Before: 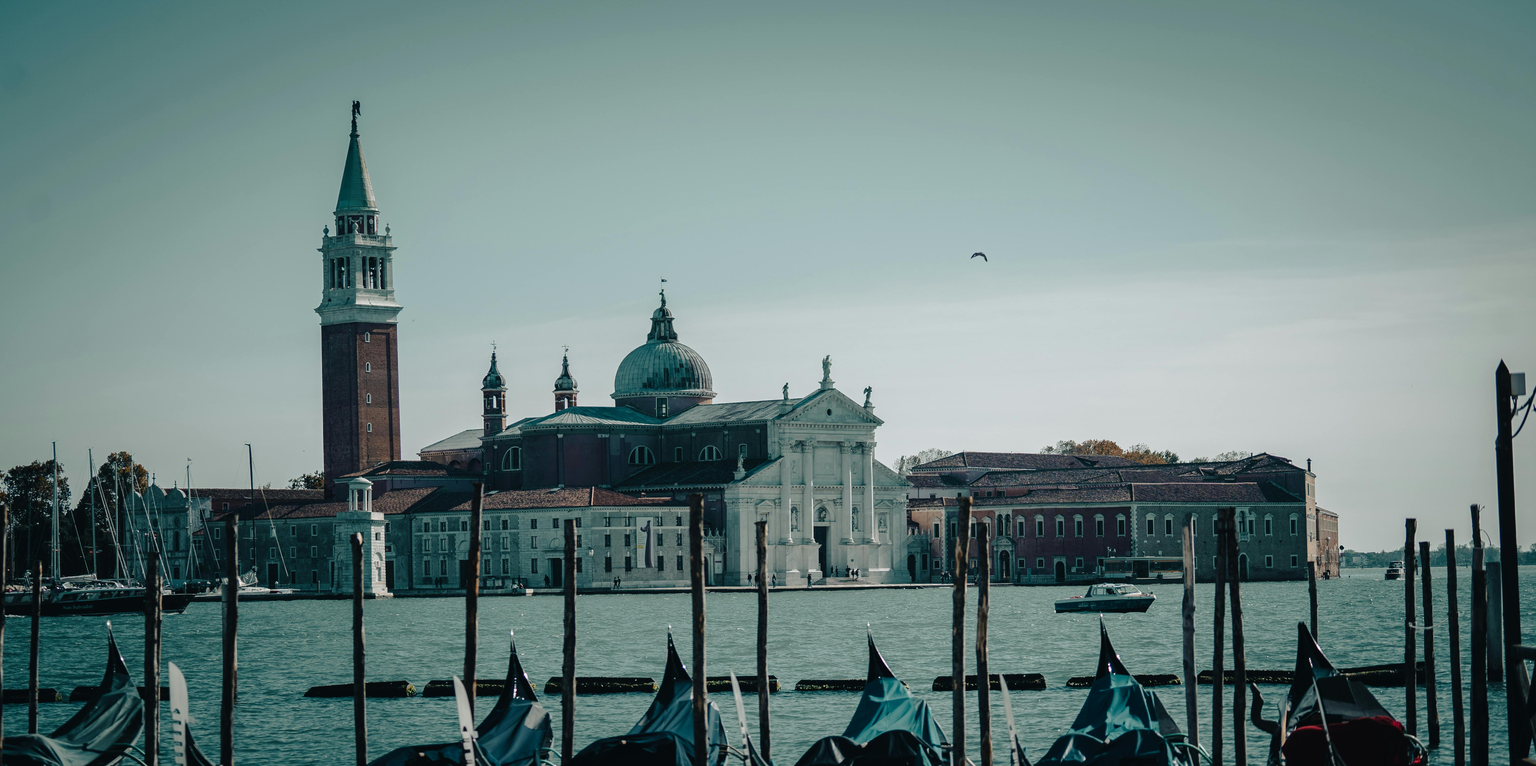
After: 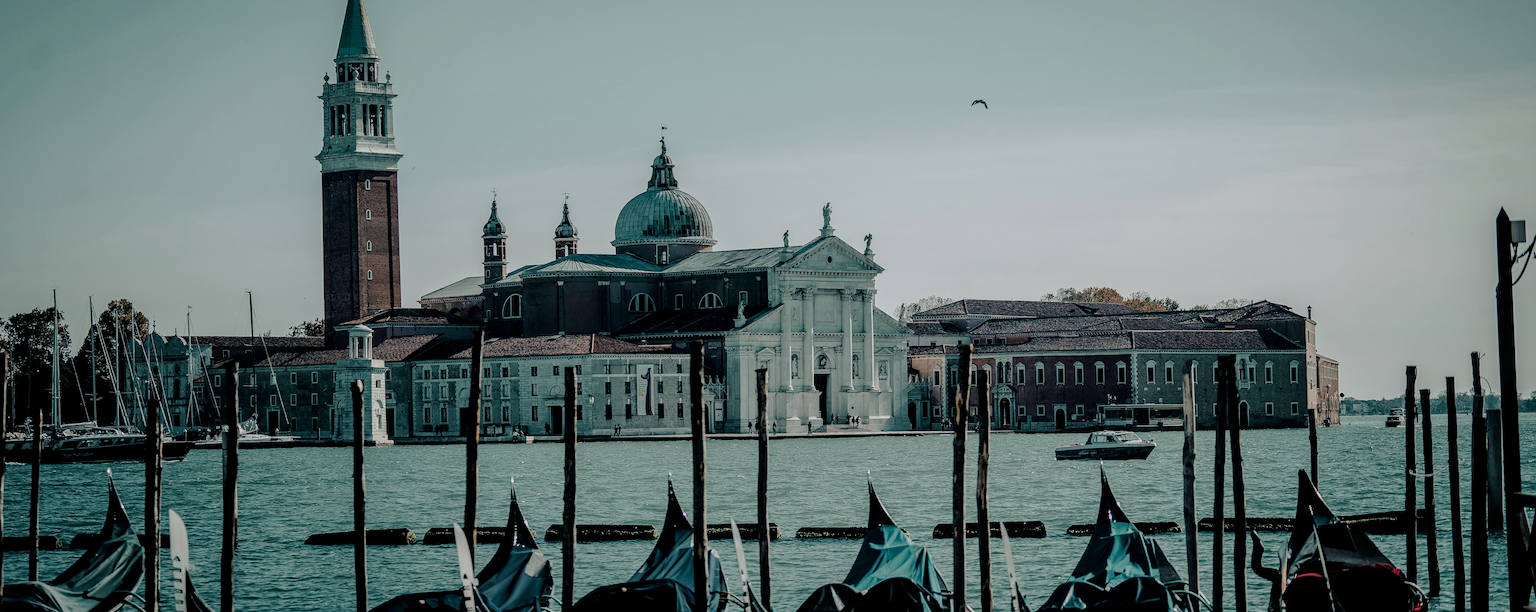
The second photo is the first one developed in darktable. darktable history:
local contrast: detail 130%
sharpen: on, module defaults
crop and rotate: top 19.998%
filmic rgb: black relative exposure -7.65 EV, white relative exposure 4.56 EV, hardness 3.61
